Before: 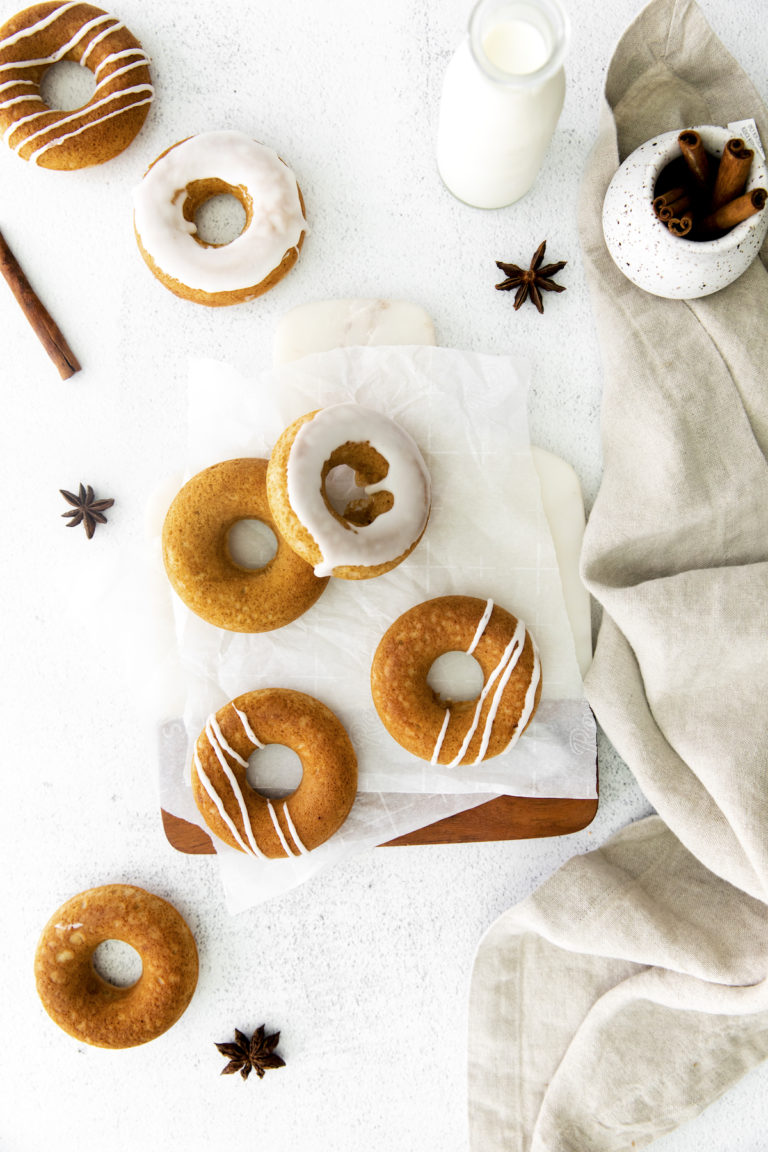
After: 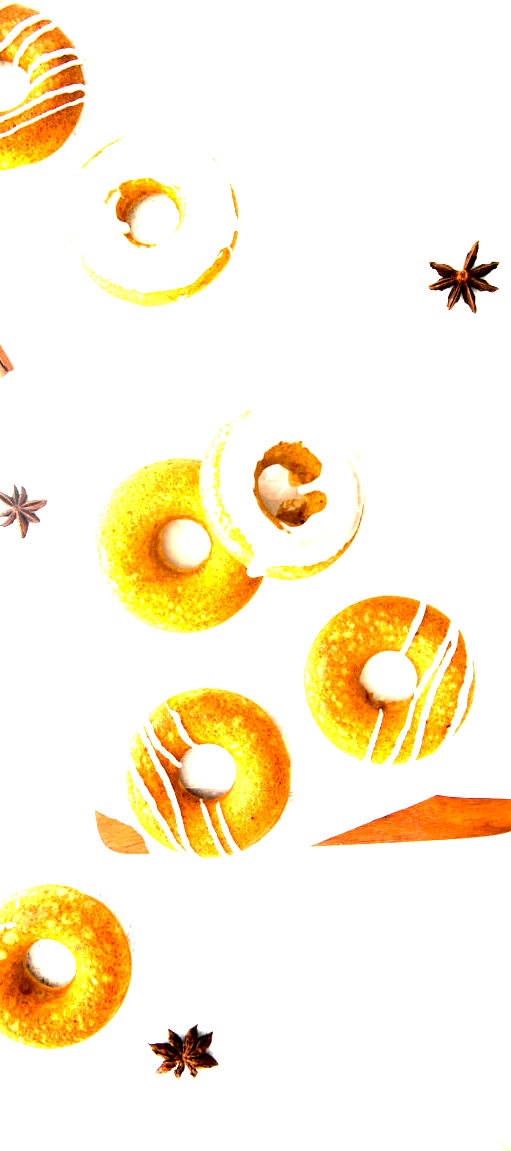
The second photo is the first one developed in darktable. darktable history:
crop and rotate: left 8.786%, right 24.548%
levels: levels [0, 0.281, 0.562]
